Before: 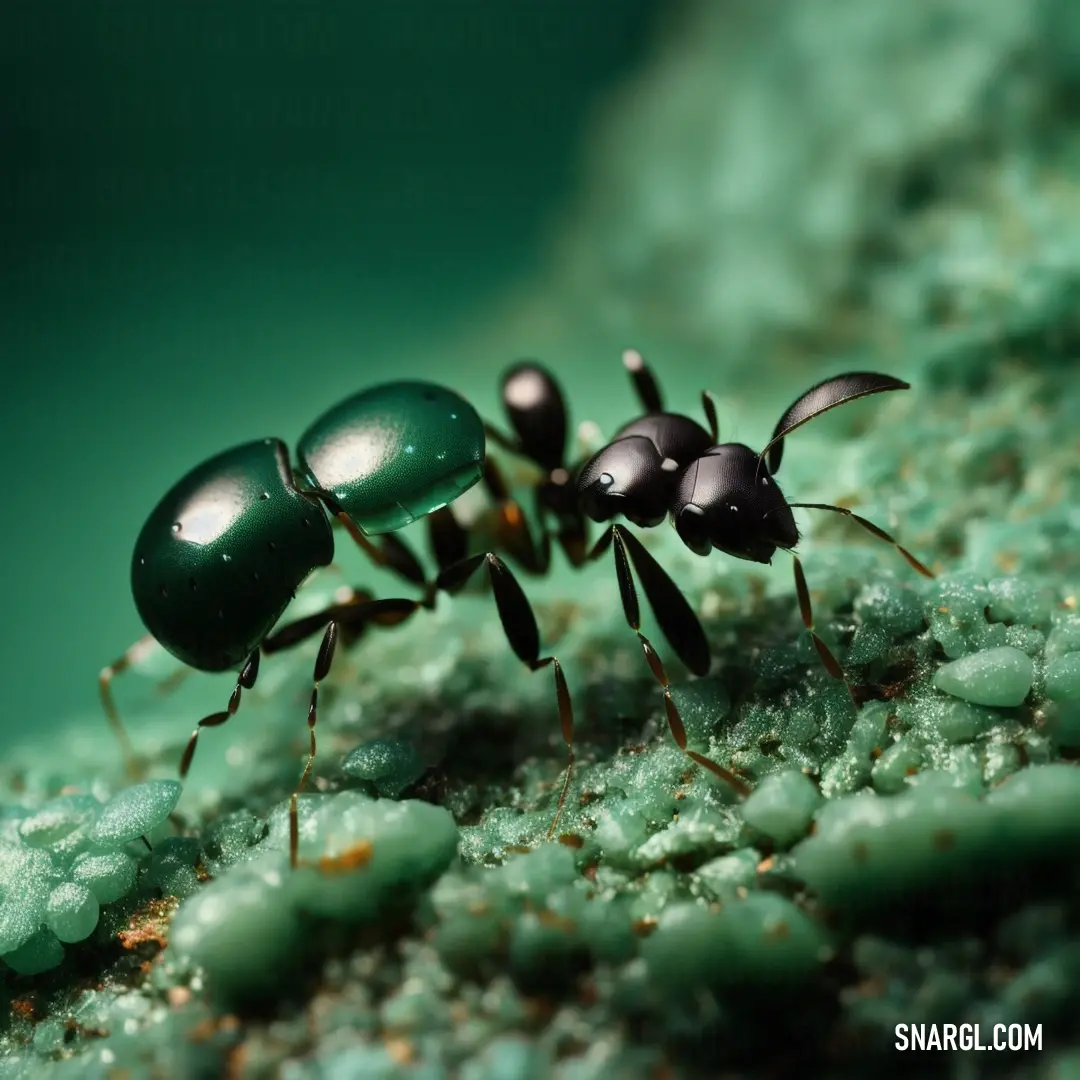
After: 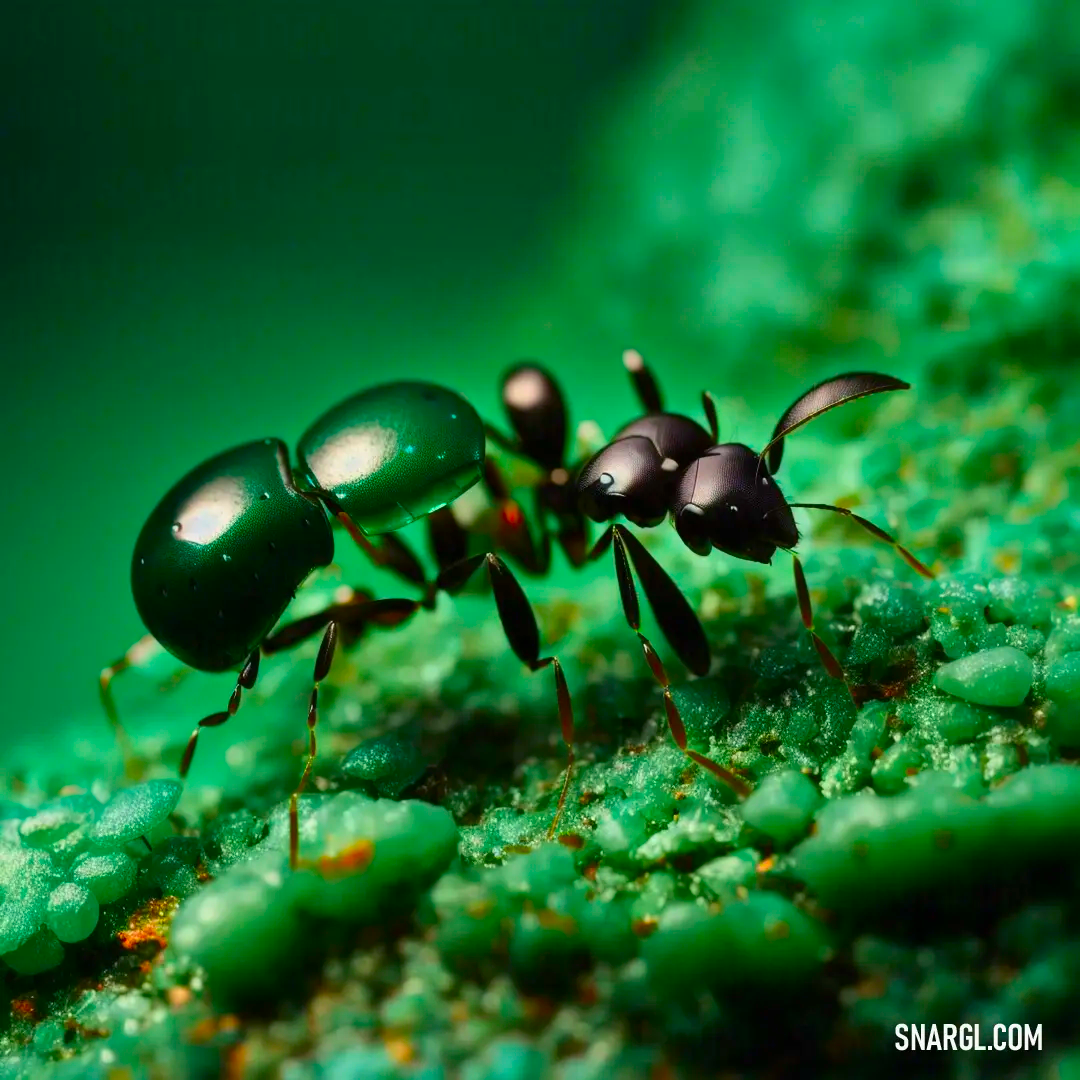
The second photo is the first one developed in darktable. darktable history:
tone equalizer: -7 EV 0.171 EV, -6 EV 0.132 EV, -5 EV 0.114 EV, -4 EV 0.062 EV, -2 EV -0.015 EV, -1 EV -0.064 EV, +0 EV -0.082 EV
color correction: highlights b* -0.046, saturation 2.2
